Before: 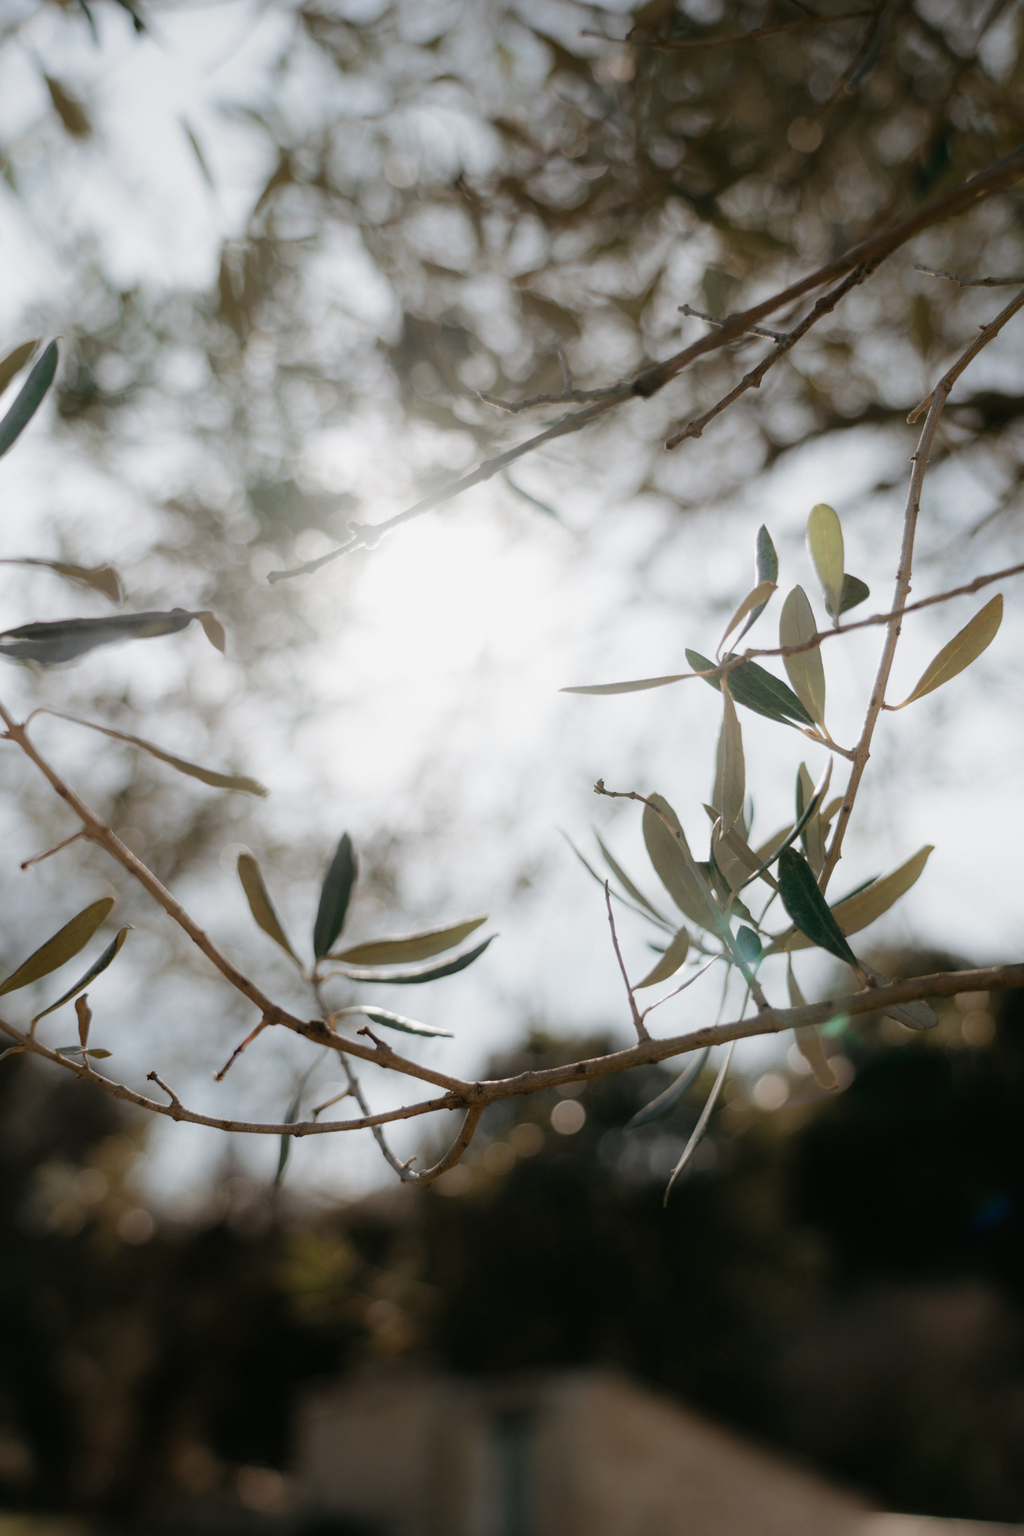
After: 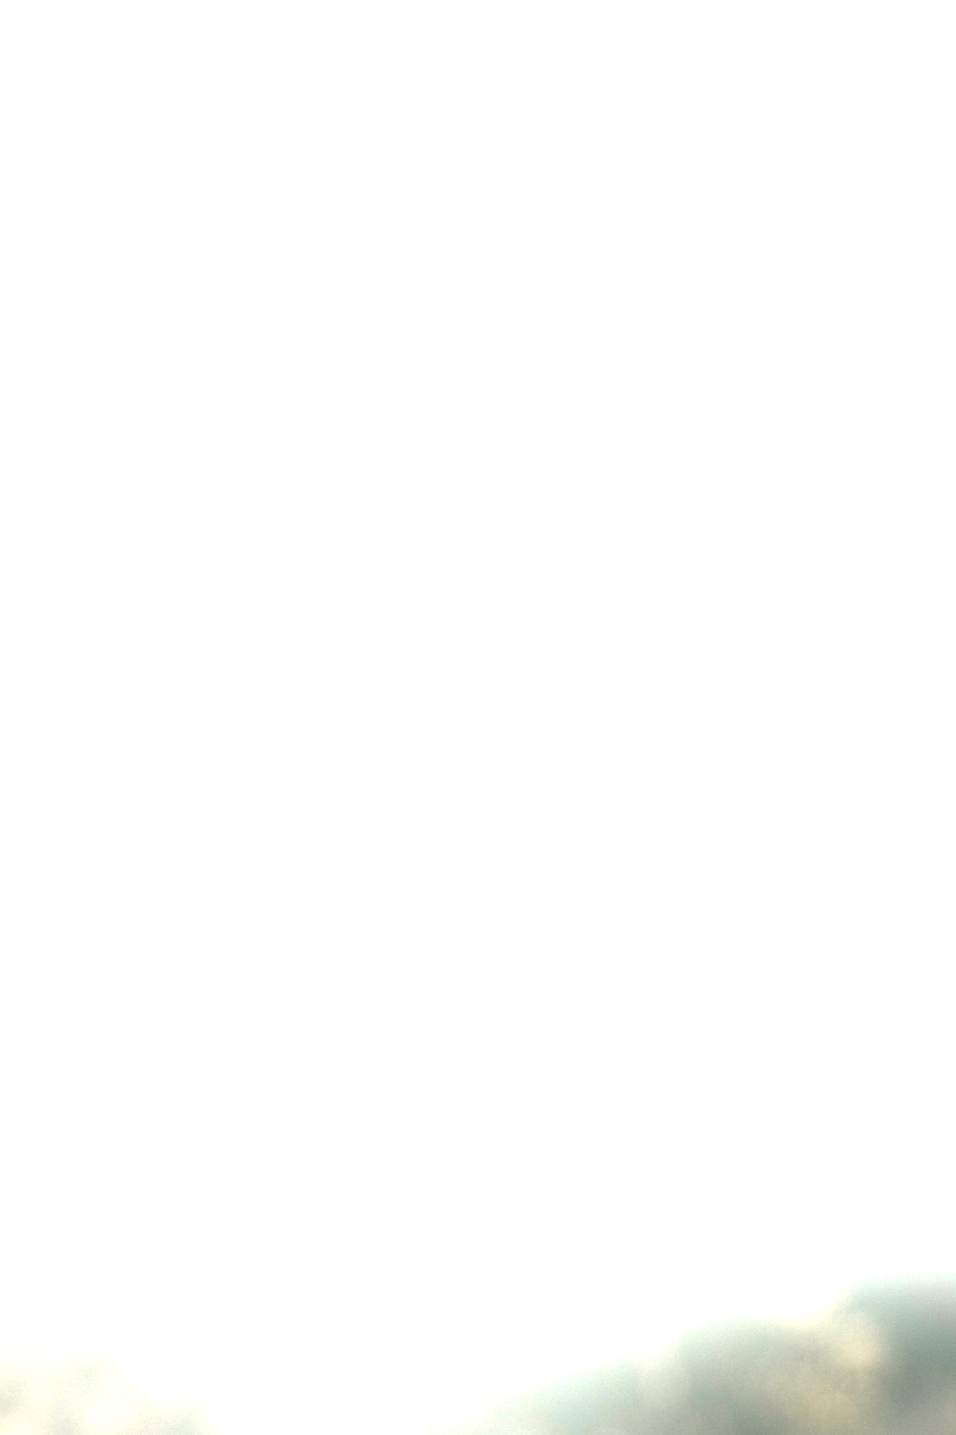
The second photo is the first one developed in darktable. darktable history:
crop and rotate: left 11.831%, top 11.346%, right 13.429%, bottom 13.899%
exposure: exposure 2.25 EV, compensate highlight preservation false
local contrast: on, module defaults
shadows and highlights: shadows -21.3, highlights 100, soften with gaussian
